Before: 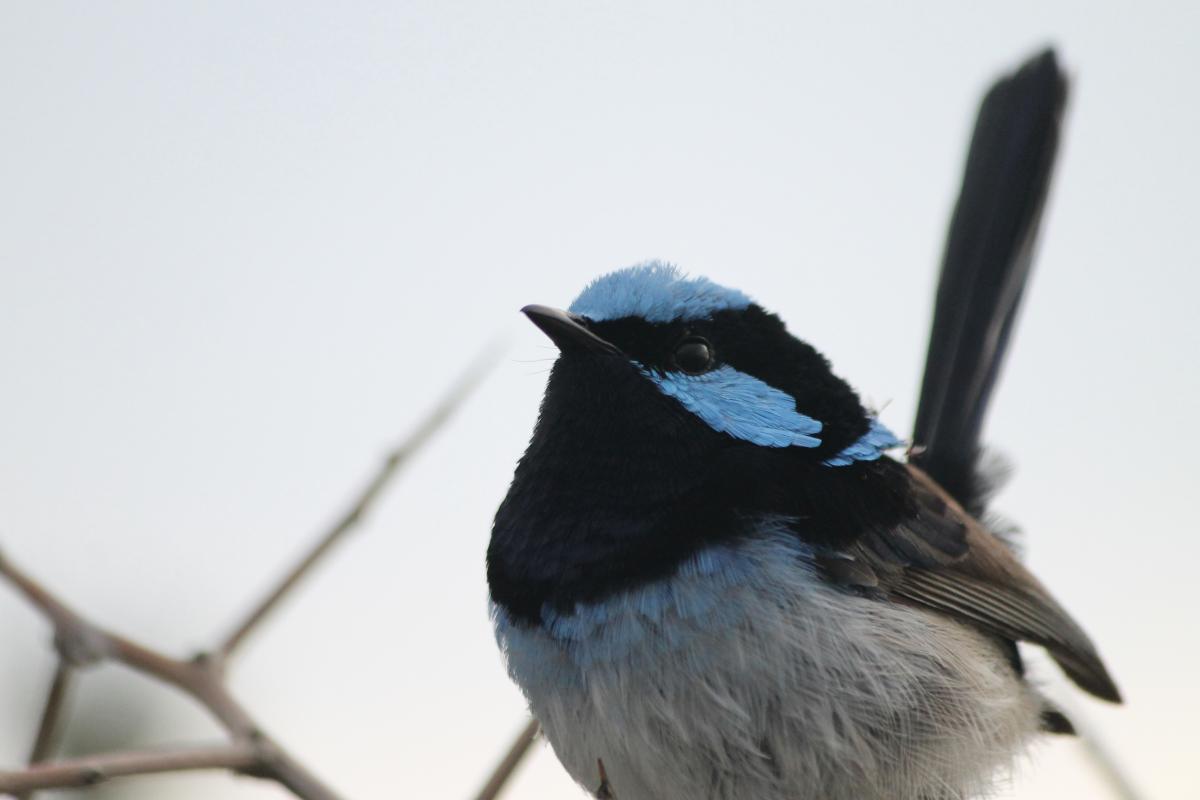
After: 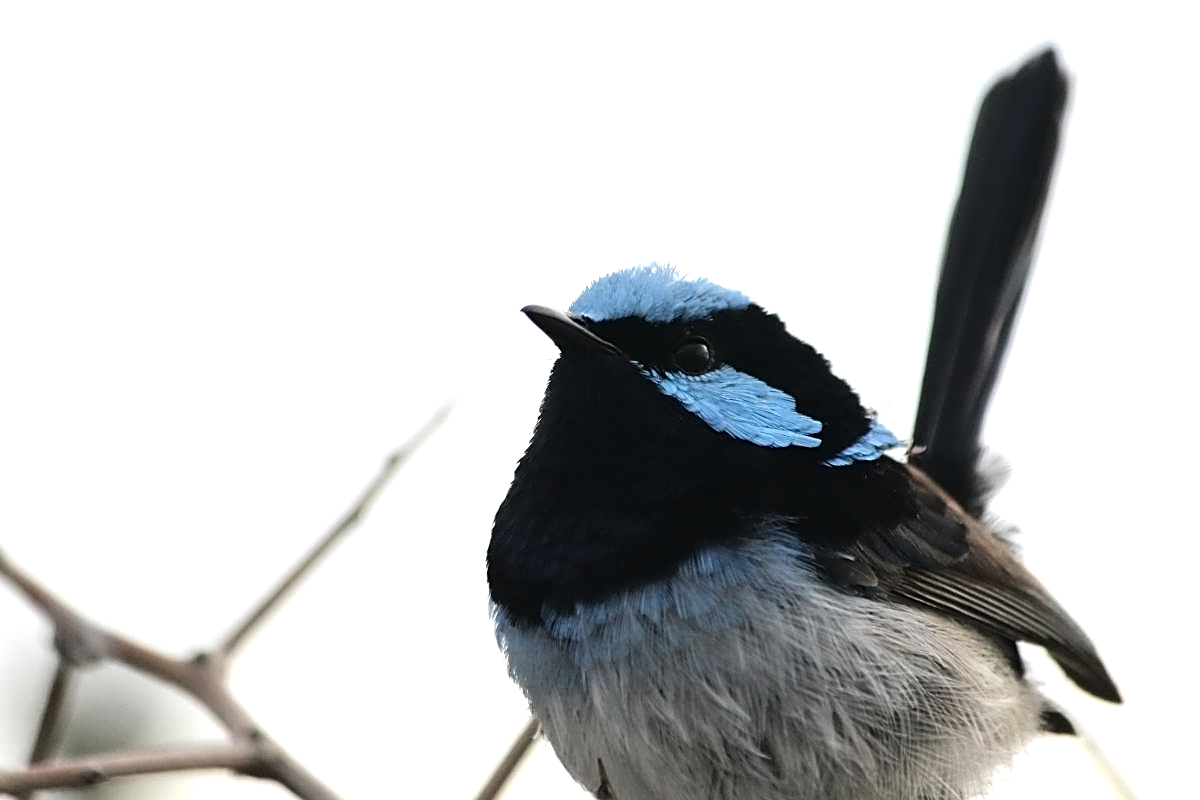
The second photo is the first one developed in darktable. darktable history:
sharpen: on, module defaults
contrast equalizer: y [[0.5 ×4, 0.524, 0.59], [0.5 ×6], [0.5 ×6], [0, 0, 0, 0.01, 0.045, 0.012], [0, 0, 0, 0.044, 0.195, 0.131]]
tone equalizer: -8 EV -0.75 EV, -7 EV -0.7 EV, -6 EV -0.6 EV, -5 EV -0.4 EV, -3 EV 0.4 EV, -2 EV 0.6 EV, -1 EV 0.7 EV, +0 EV 0.75 EV, edges refinement/feathering 500, mask exposure compensation -1.57 EV, preserve details no
